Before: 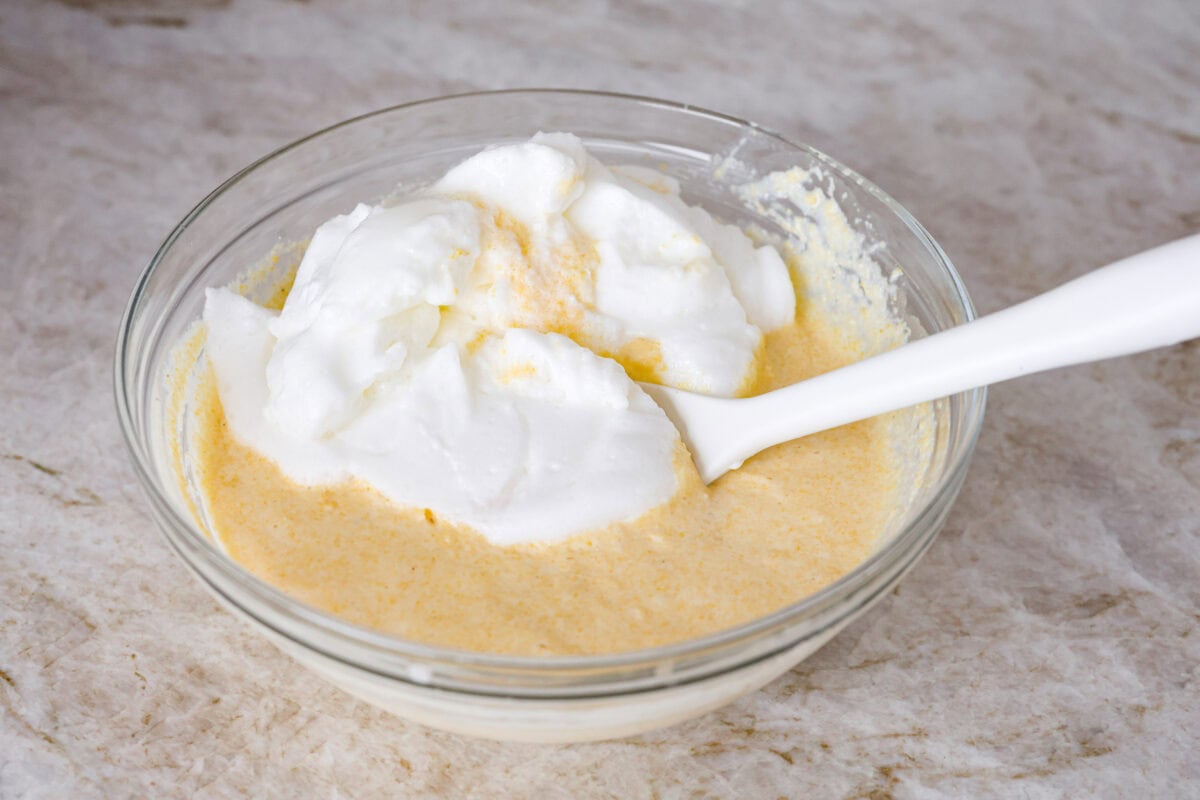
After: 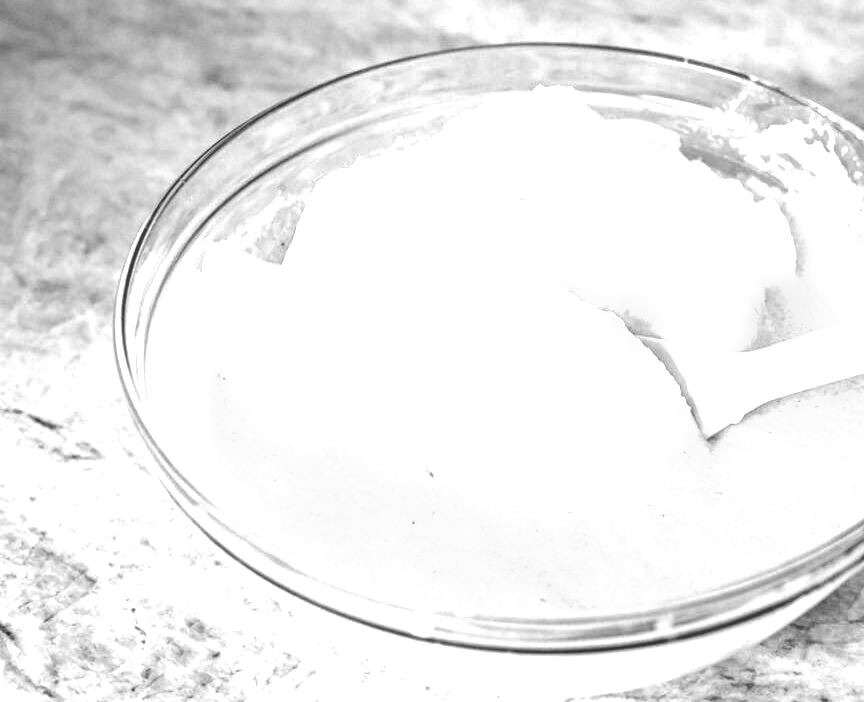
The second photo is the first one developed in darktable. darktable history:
exposure: exposure 1.223 EV, compensate highlight preservation false
shadows and highlights: shadows 49, highlights -41, soften with gaussian
rotate and perspective: automatic cropping off
monochrome: on, module defaults
crop: top 5.803%, right 27.864%, bottom 5.804%
haze removal: on, module defaults
local contrast: detail 110%
color balance rgb: linear chroma grading › global chroma 15%, perceptual saturation grading › global saturation 30%
